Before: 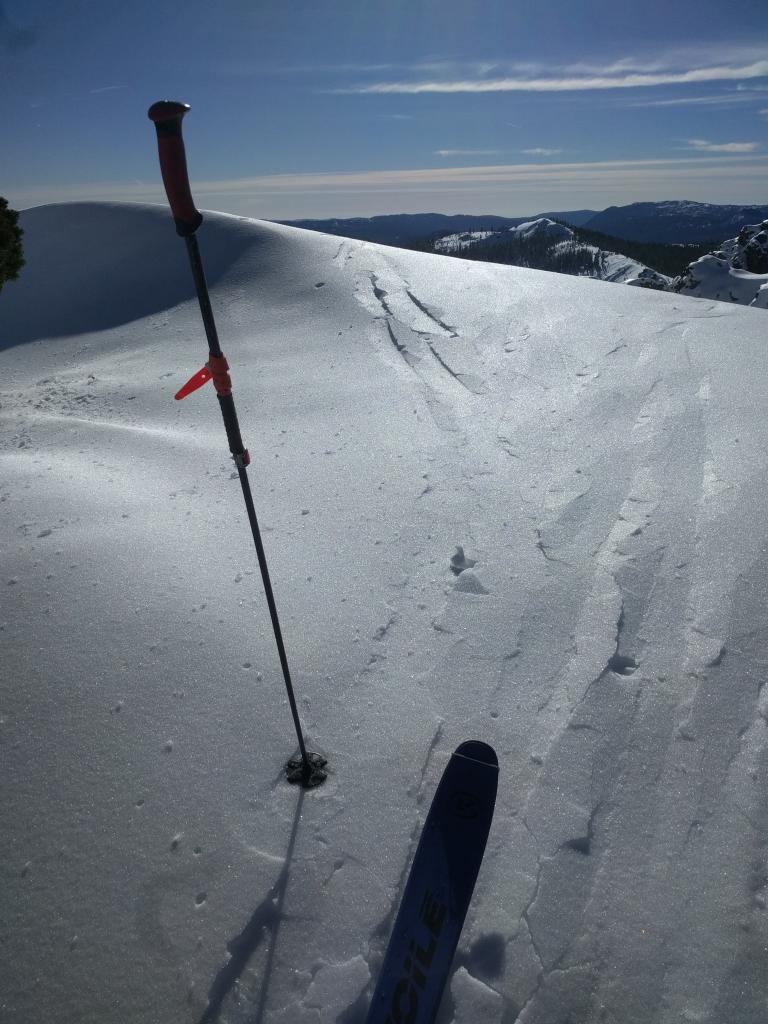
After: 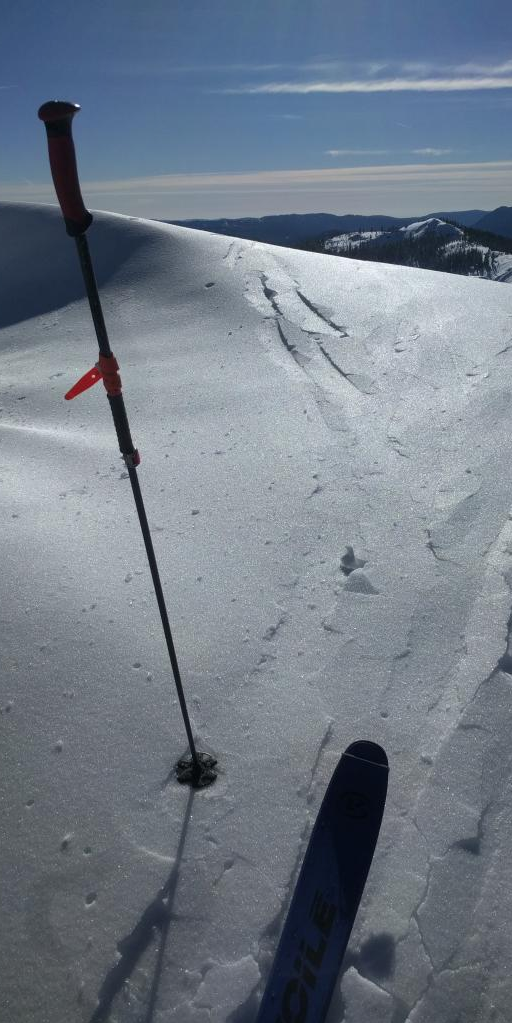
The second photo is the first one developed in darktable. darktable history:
shadows and highlights: shadows 33.17, highlights -46.13, compress 49.98%, soften with gaussian
crop and rotate: left 14.447%, right 18.824%
